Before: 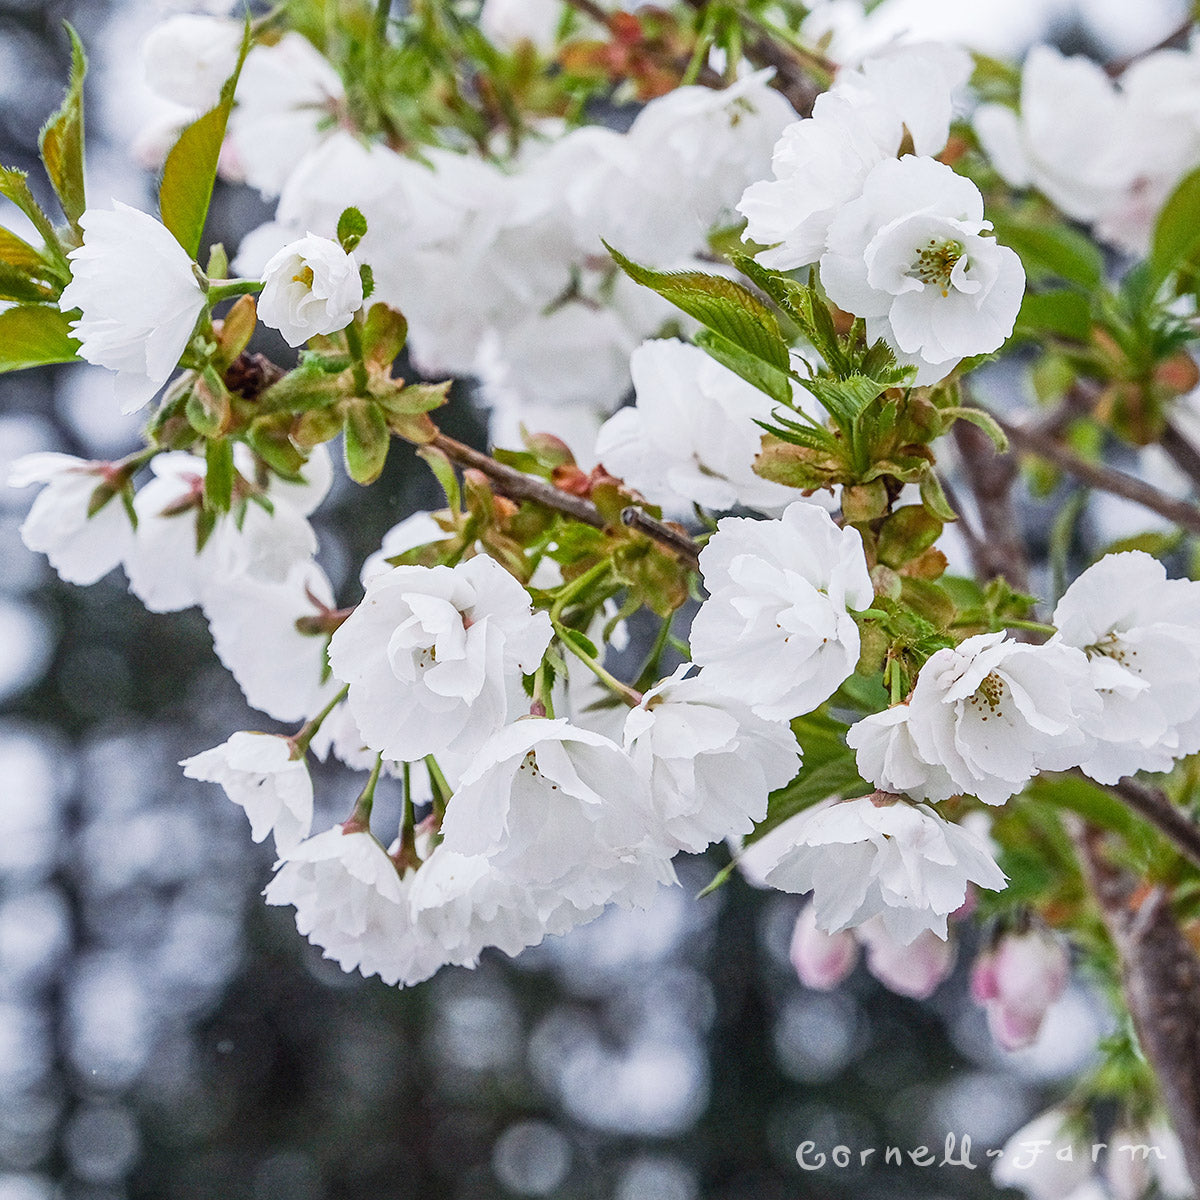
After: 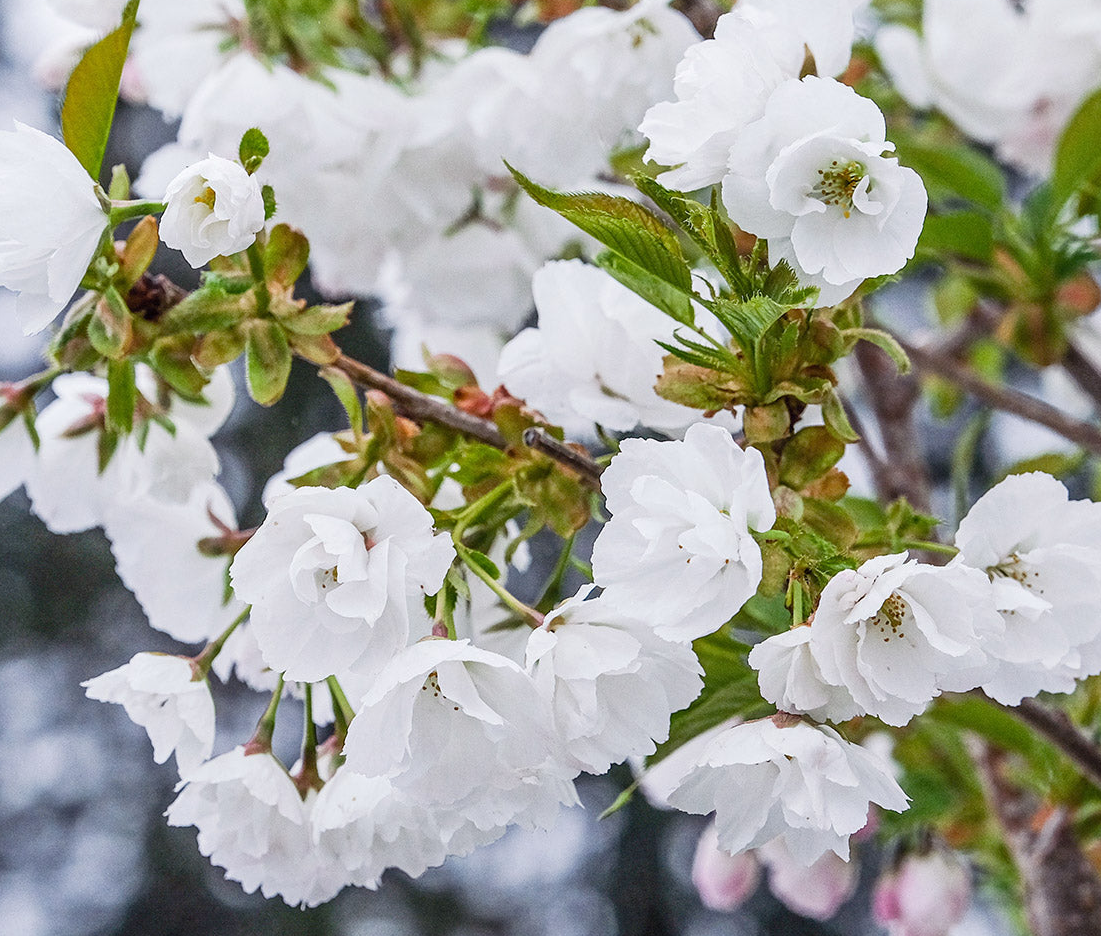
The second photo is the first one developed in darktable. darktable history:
crop: left 8.191%, top 6.612%, bottom 15.329%
